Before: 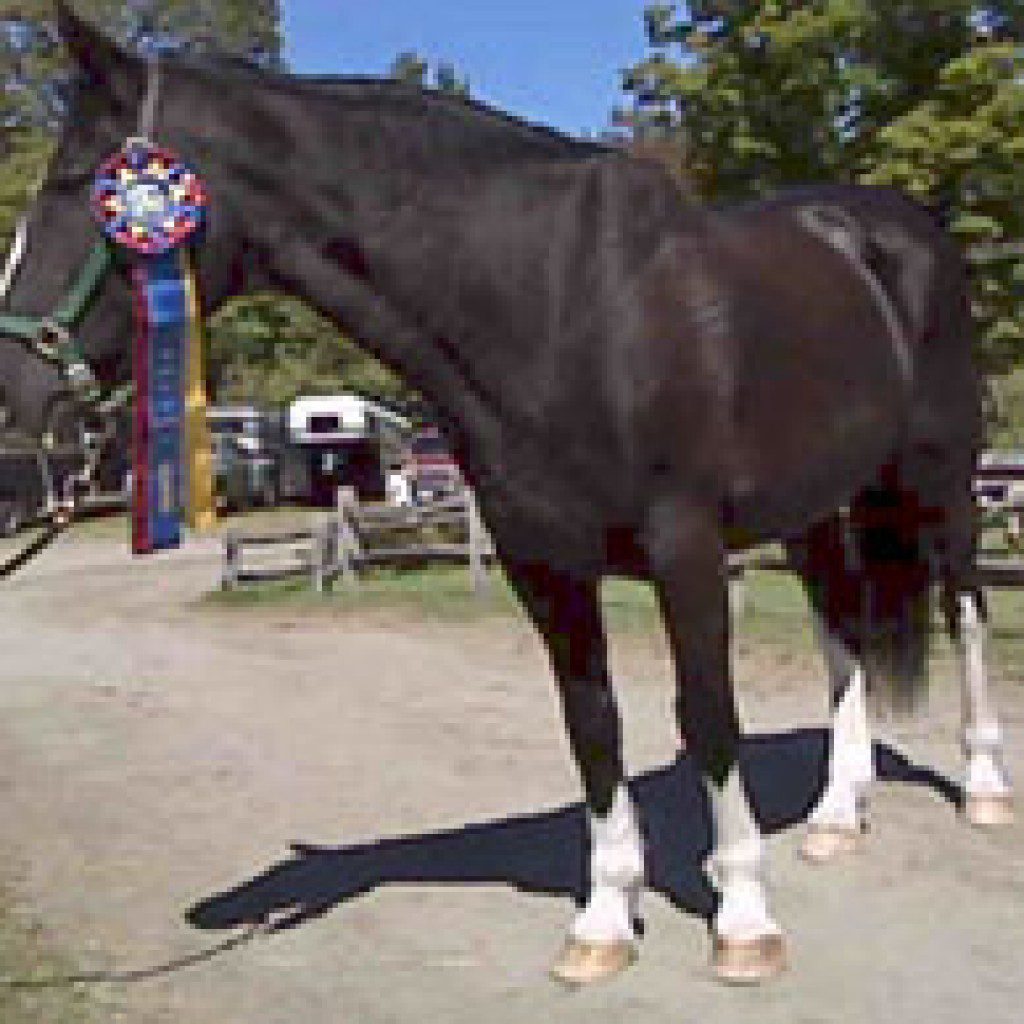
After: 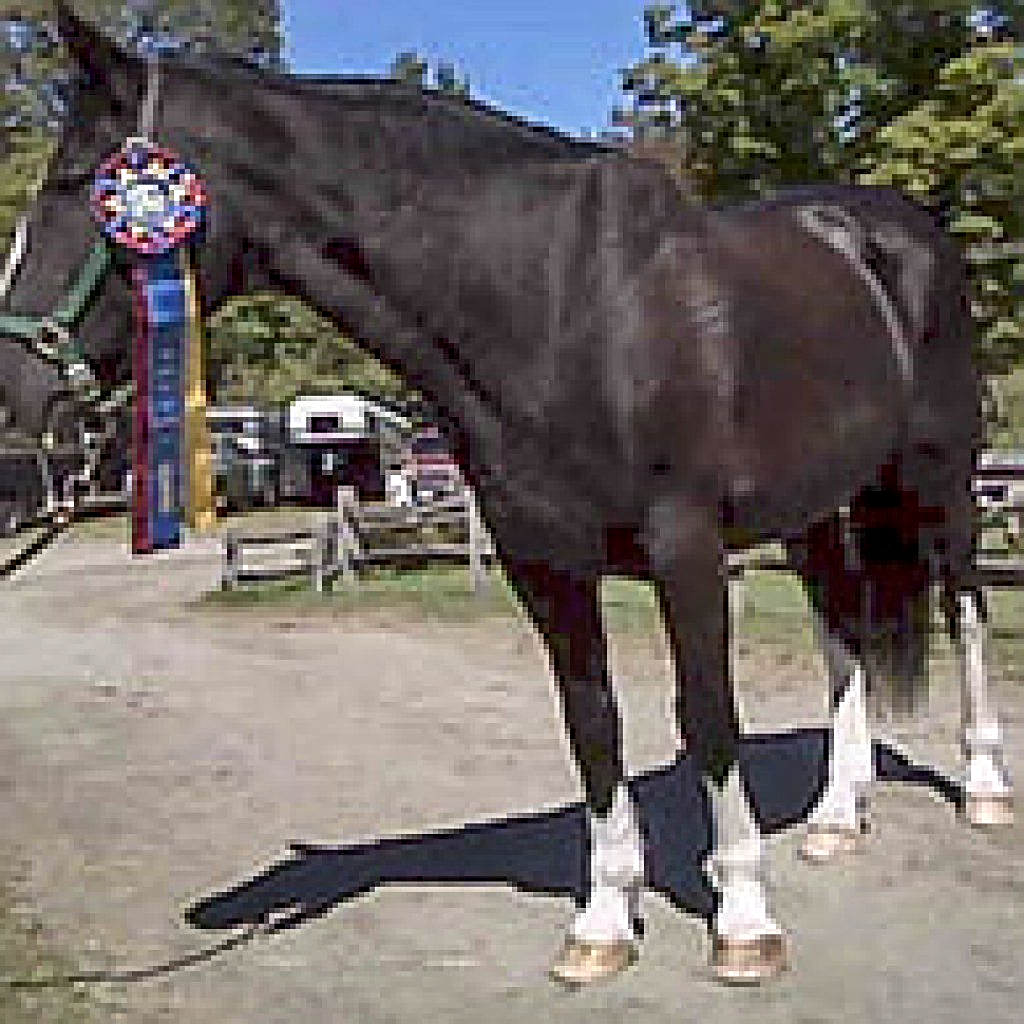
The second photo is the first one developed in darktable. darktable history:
shadows and highlights: radius 118.69, shadows 42.21, highlights -61.56, soften with gaussian
local contrast: on, module defaults
color zones: curves: ch1 [(0, 0.469) (0.01, 0.469) (0.12, 0.446) (0.248, 0.469) (0.5, 0.5) (0.748, 0.5) (0.99, 0.469) (1, 0.469)]
sharpen: radius 3.69, amount 0.928
